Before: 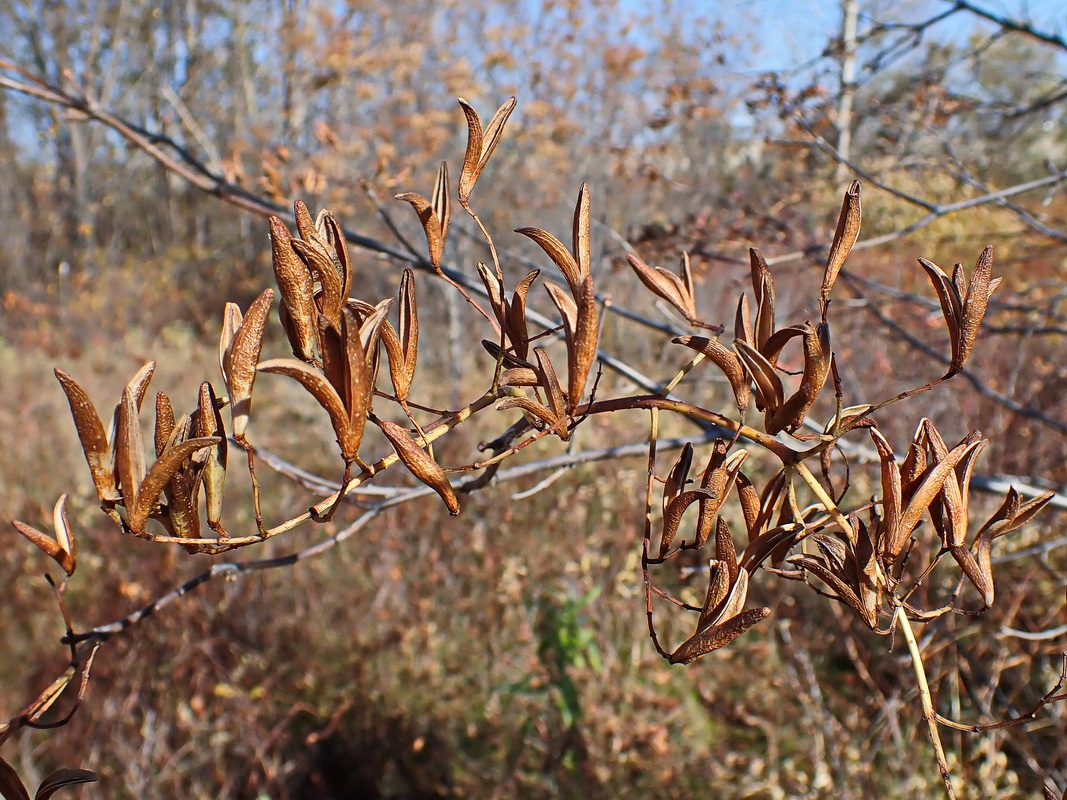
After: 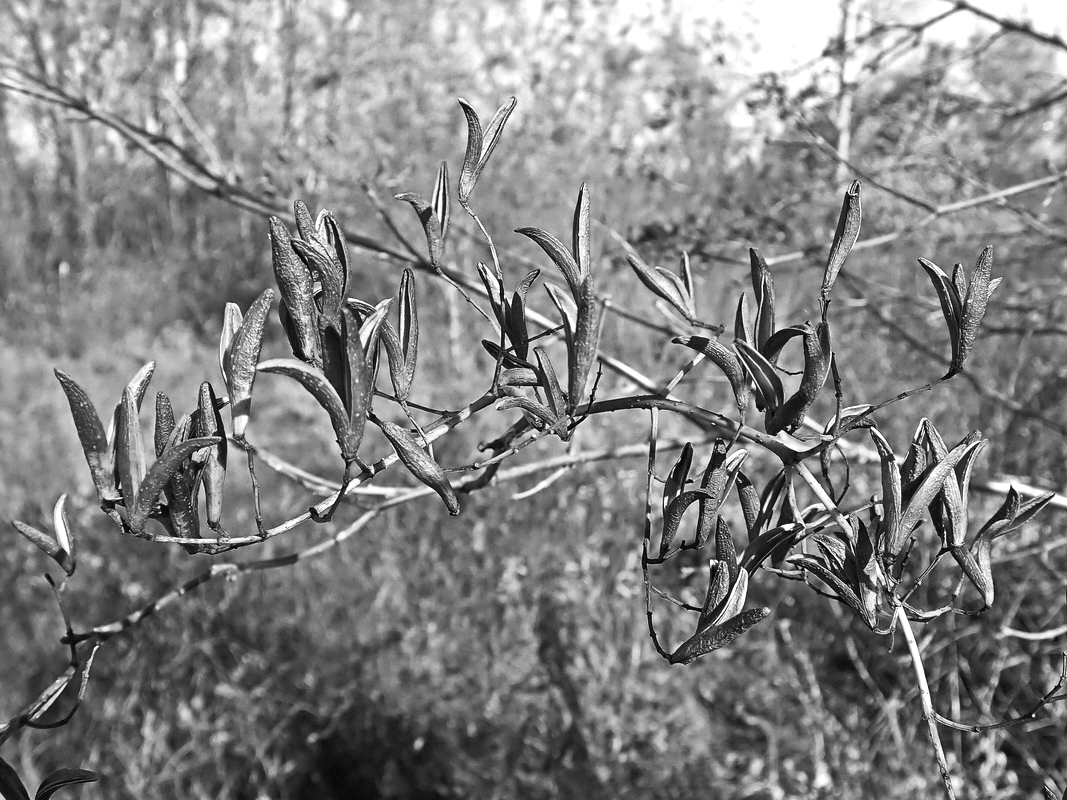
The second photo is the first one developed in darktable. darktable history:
color calibration: output gray [0.18, 0.41, 0.41, 0], illuminant custom, x 0.461, y 0.429, temperature 2624.59 K
